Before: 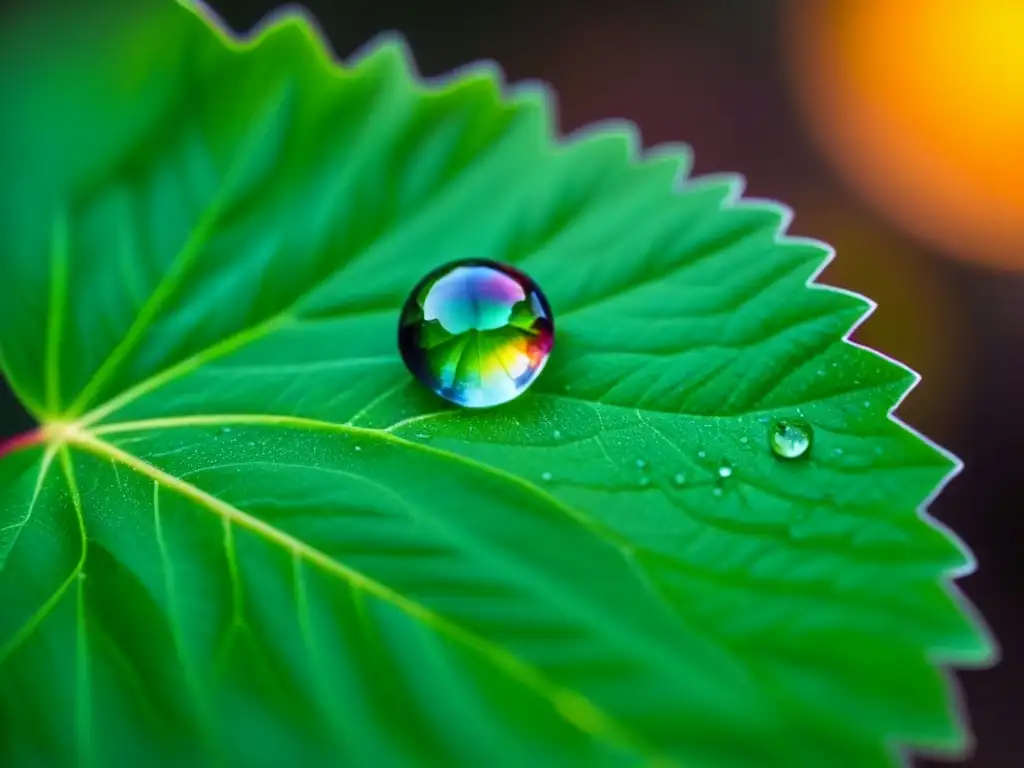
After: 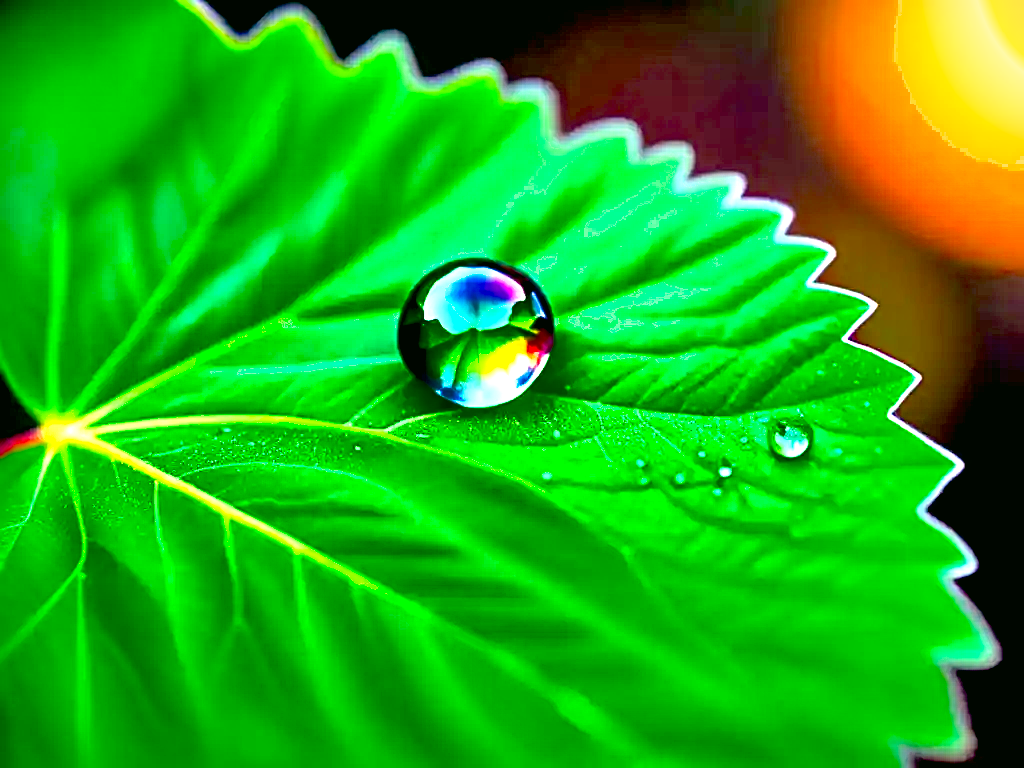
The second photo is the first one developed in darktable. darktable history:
color correction: highlights a* 3.96, highlights b* 4.94, shadows a* -7.77, shadows b* 4.82
sharpen: radius 2.536, amount 0.628
shadows and highlights: radius 107.96, shadows 44.65, highlights -67.77, low approximation 0.01, soften with gaussian
exposure: black level correction 0.014, exposure 1.785 EV, compensate highlight preservation false
color balance rgb: perceptual saturation grading › global saturation 17.12%, global vibrance 6.887%, saturation formula JzAzBz (2021)
